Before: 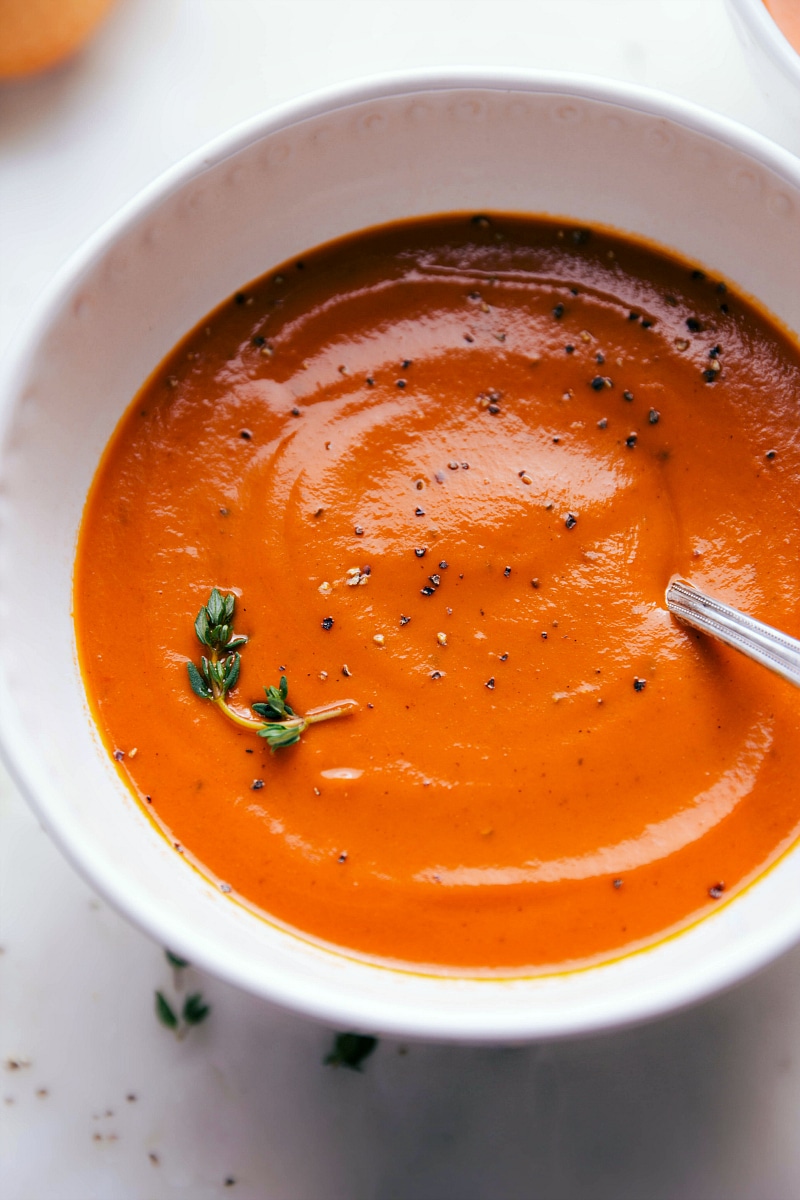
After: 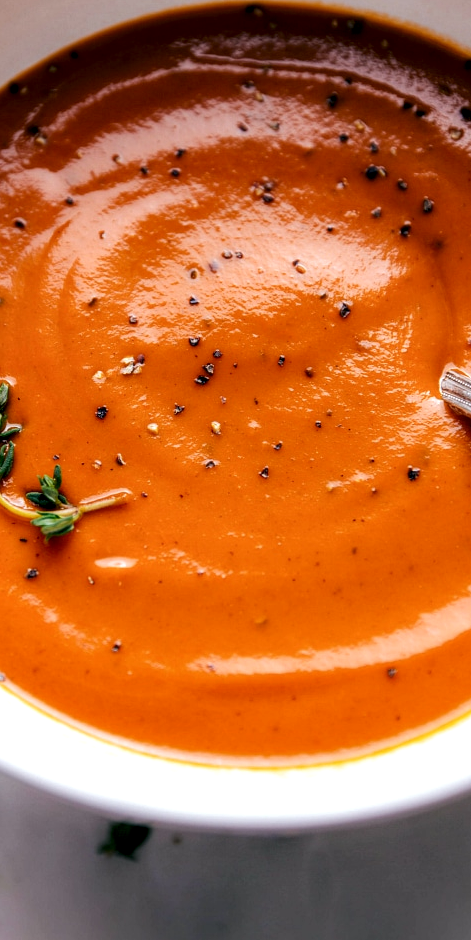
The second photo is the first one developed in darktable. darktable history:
local contrast: detail 160%
crop and rotate: left 28.373%, top 17.641%, right 12.72%, bottom 3.945%
contrast equalizer: y [[0.5, 0.542, 0.583, 0.625, 0.667, 0.708], [0.5 ×6], [0.5 ×6], [0 ×6], [0 ×6]], mix -0.303
